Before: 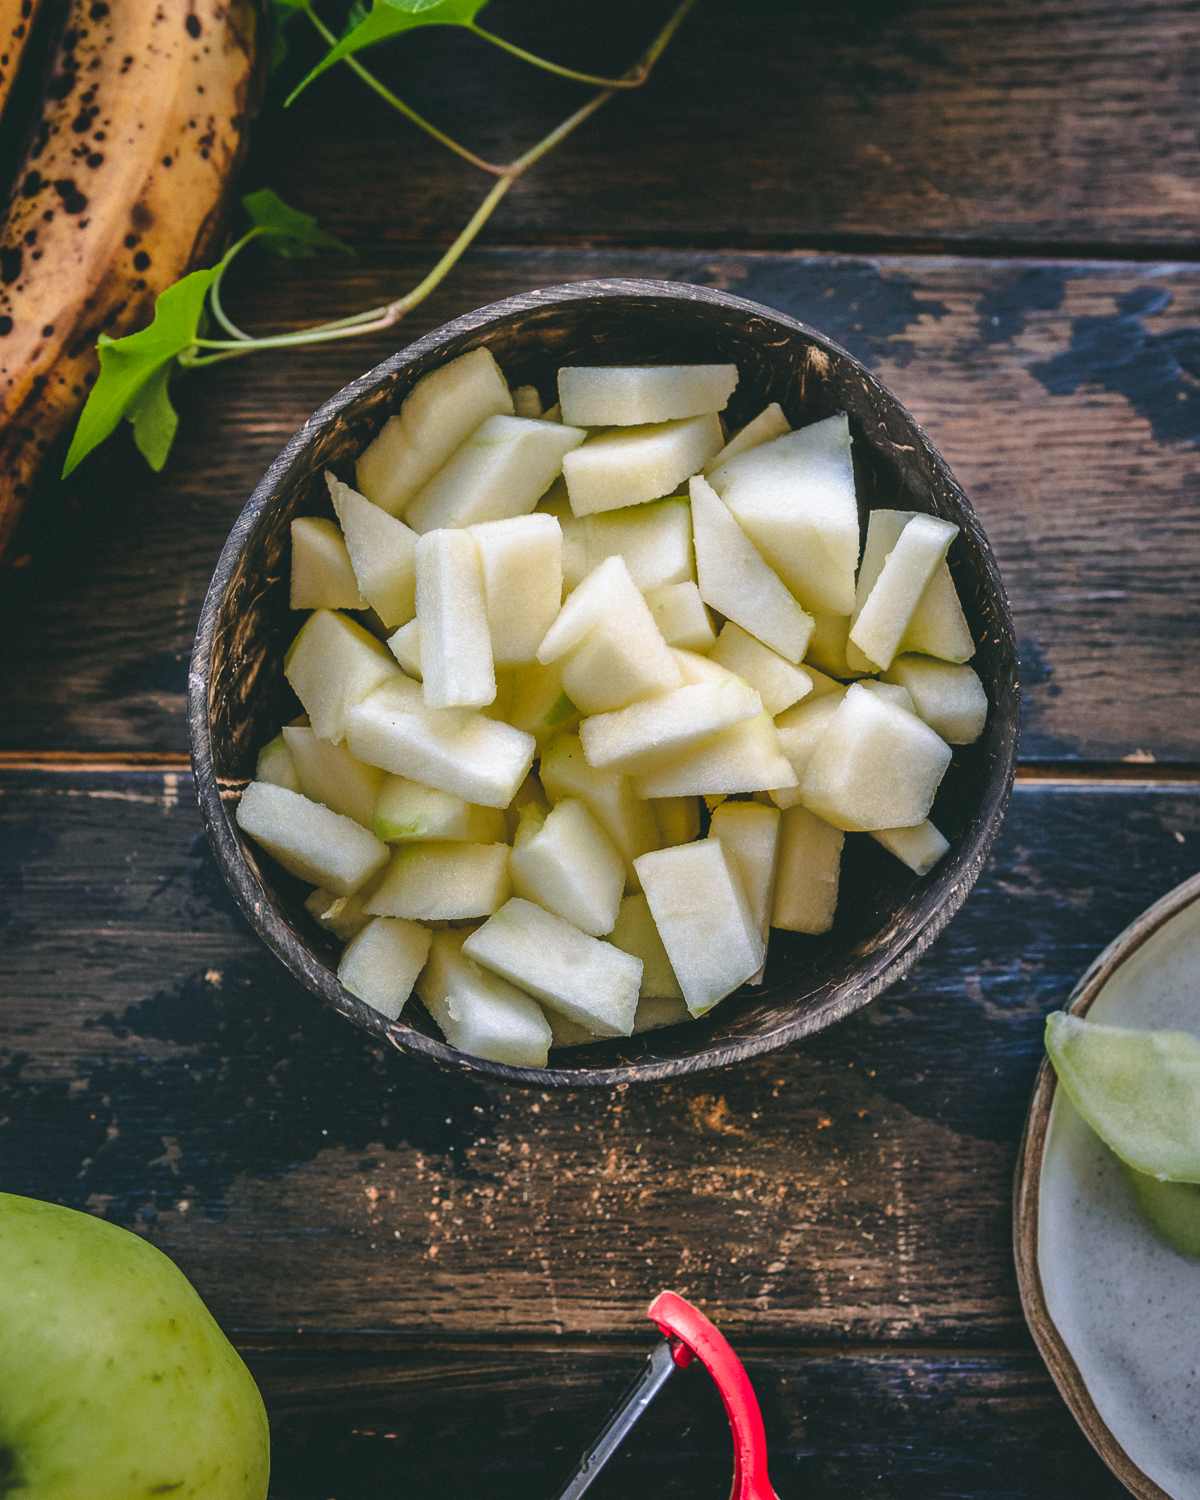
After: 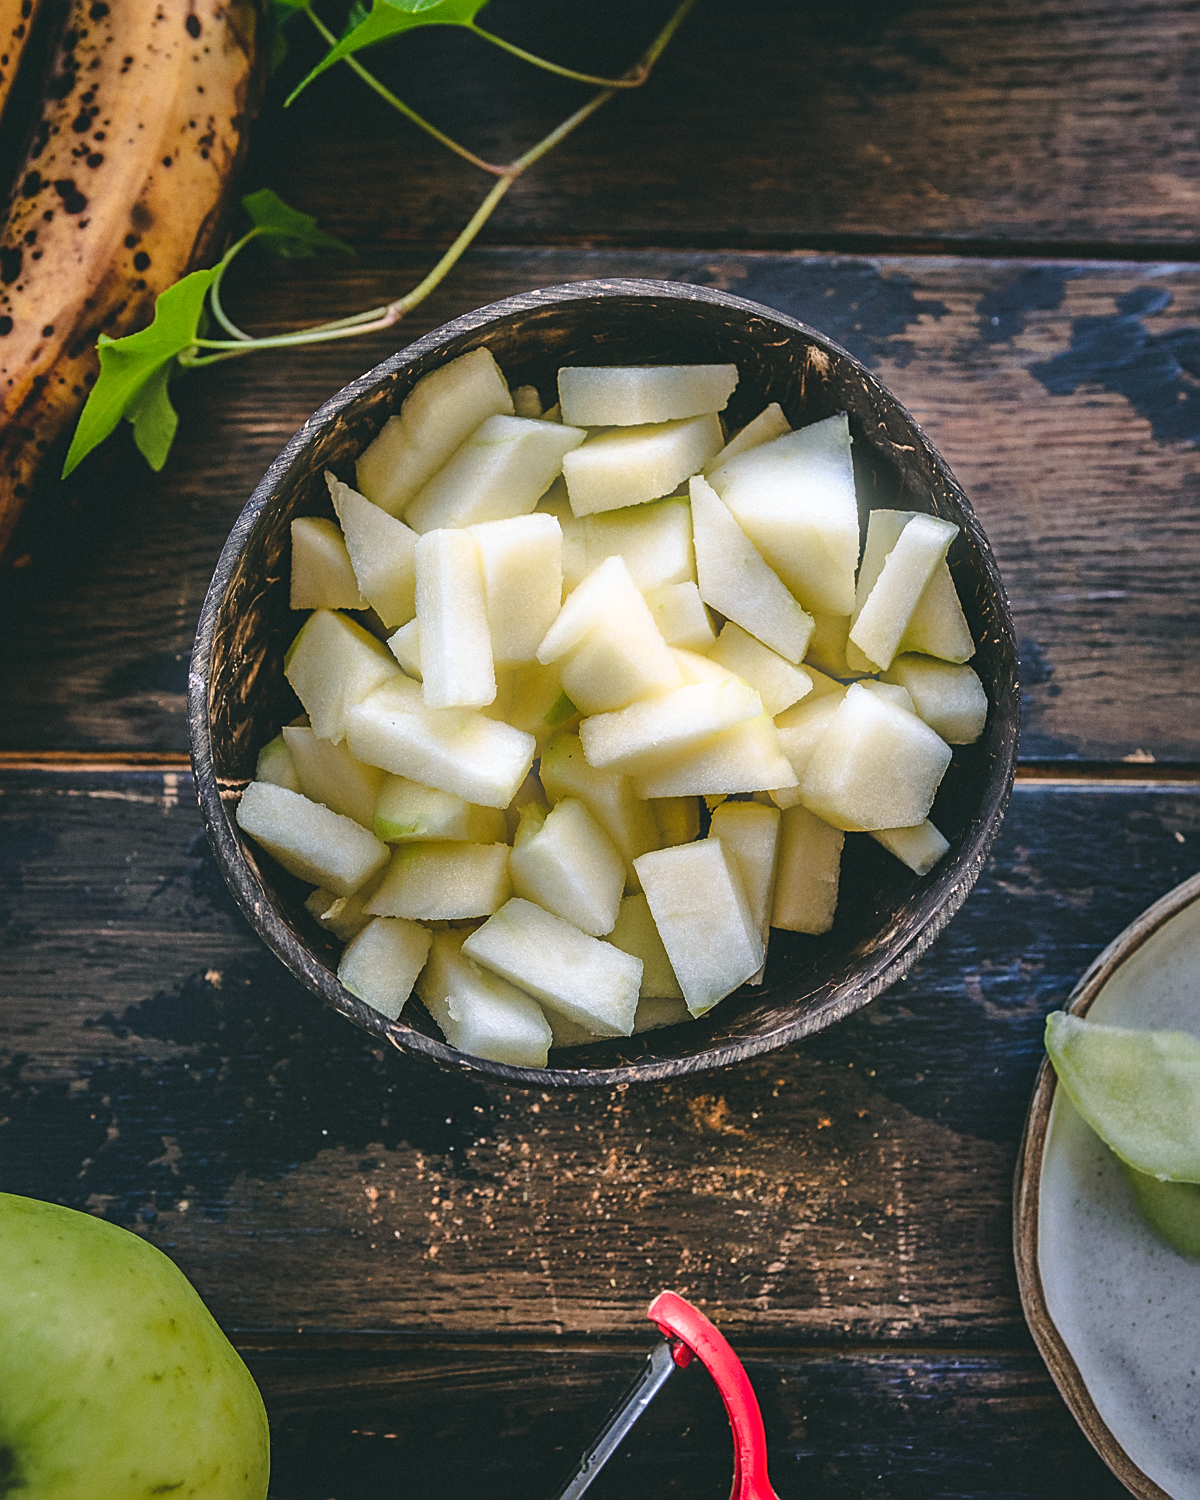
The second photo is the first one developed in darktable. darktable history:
bloom: size 5%, threshold 95%, strength 15%
sharpen: on, module defaults
